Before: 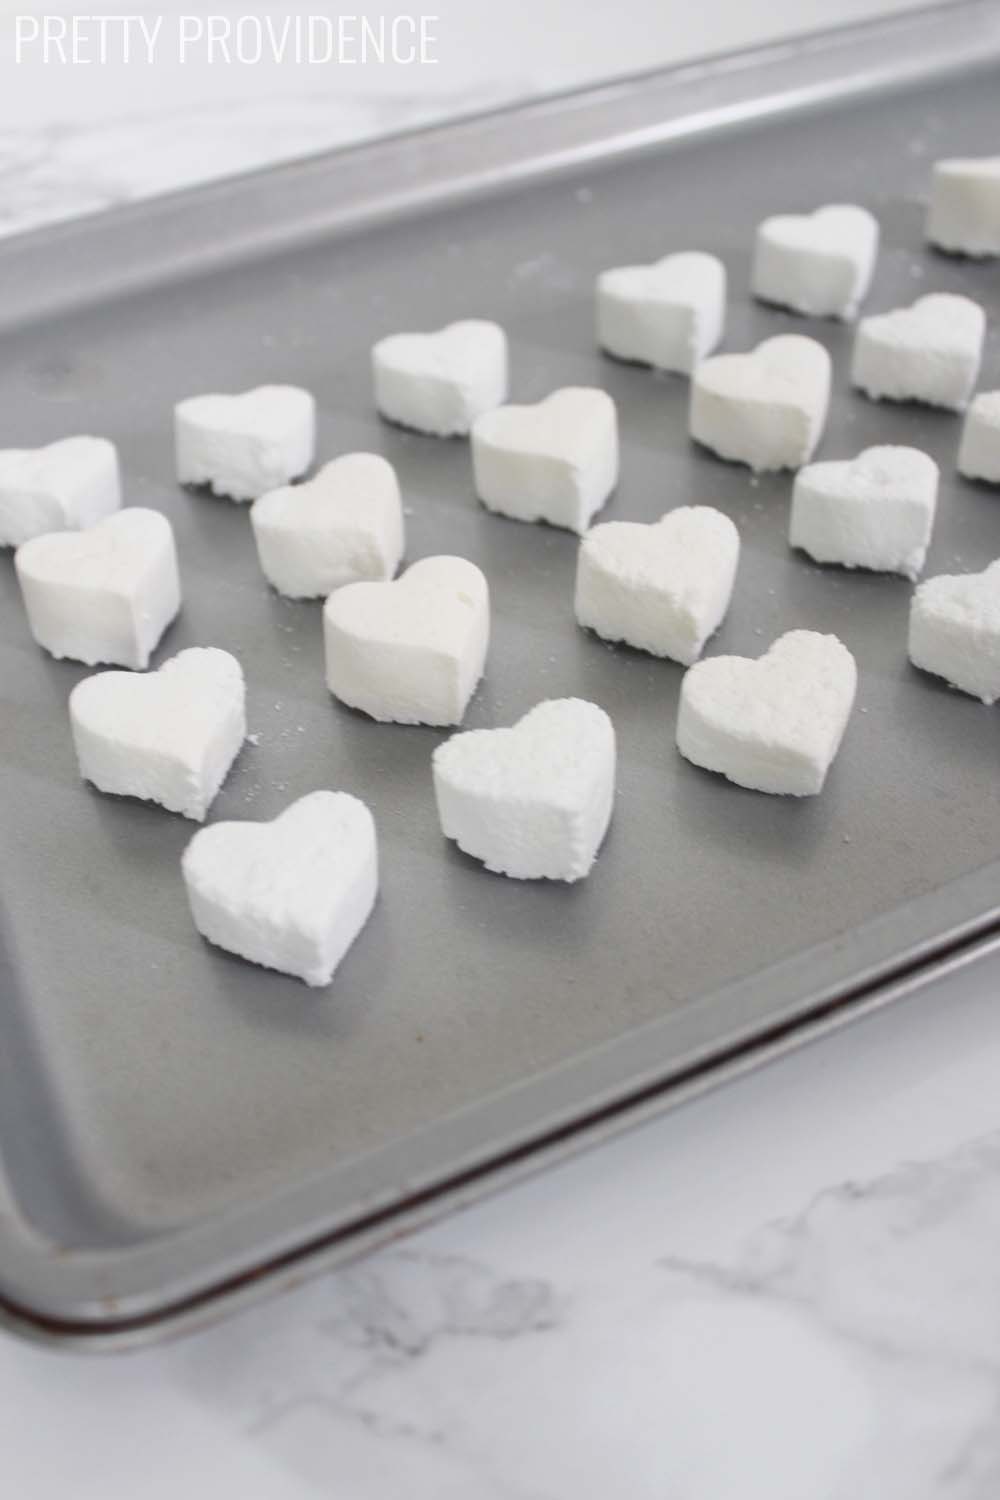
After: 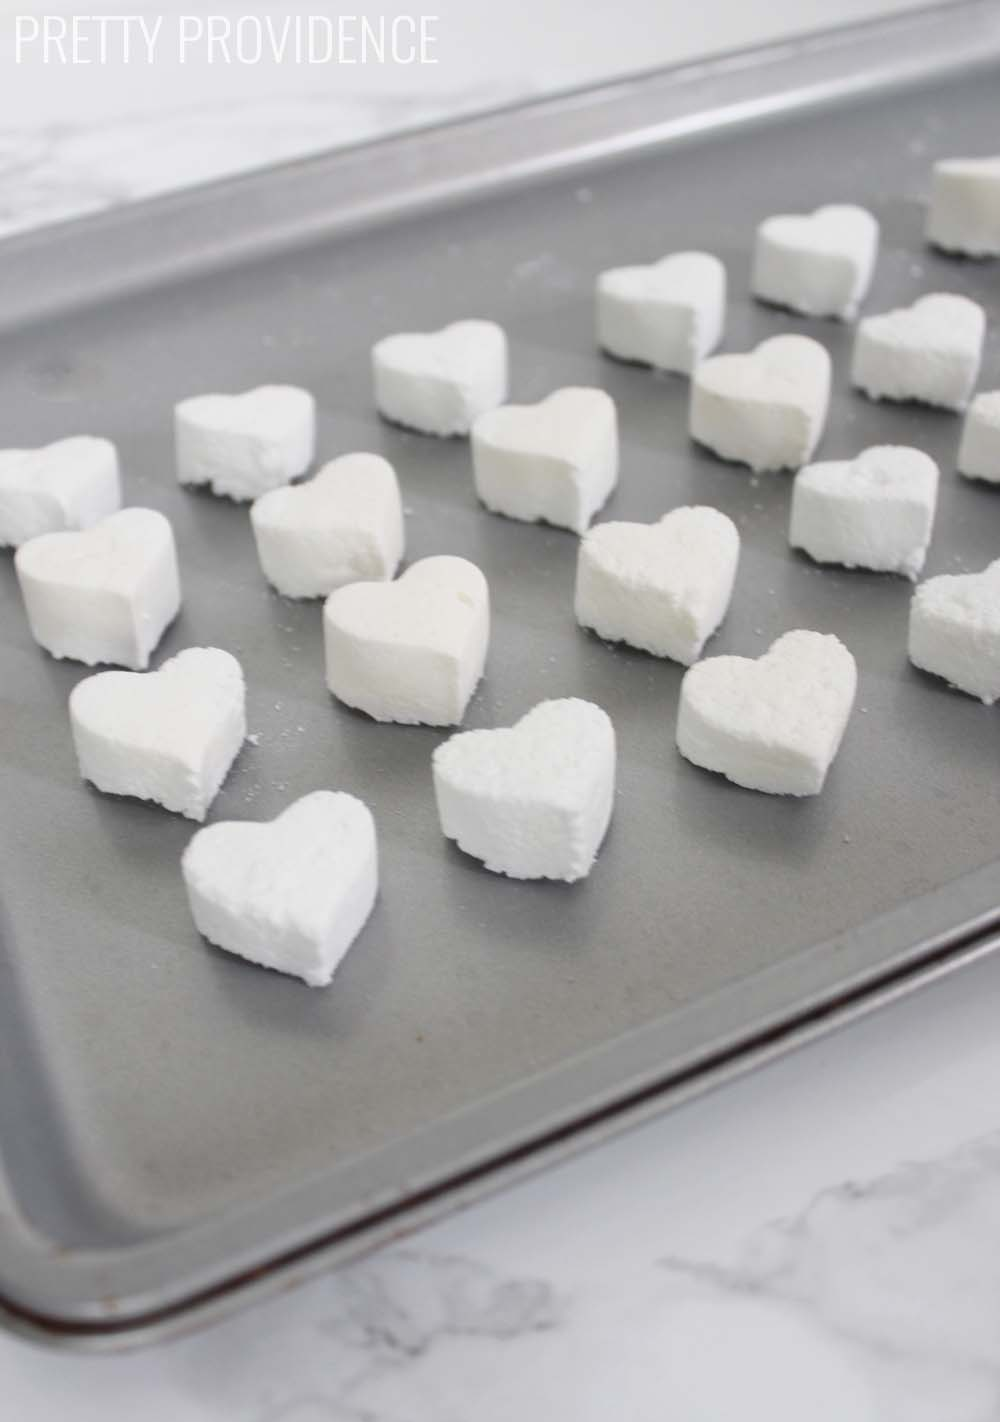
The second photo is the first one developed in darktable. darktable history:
crop and rotate: top 0.002%, bottom 5.195%
